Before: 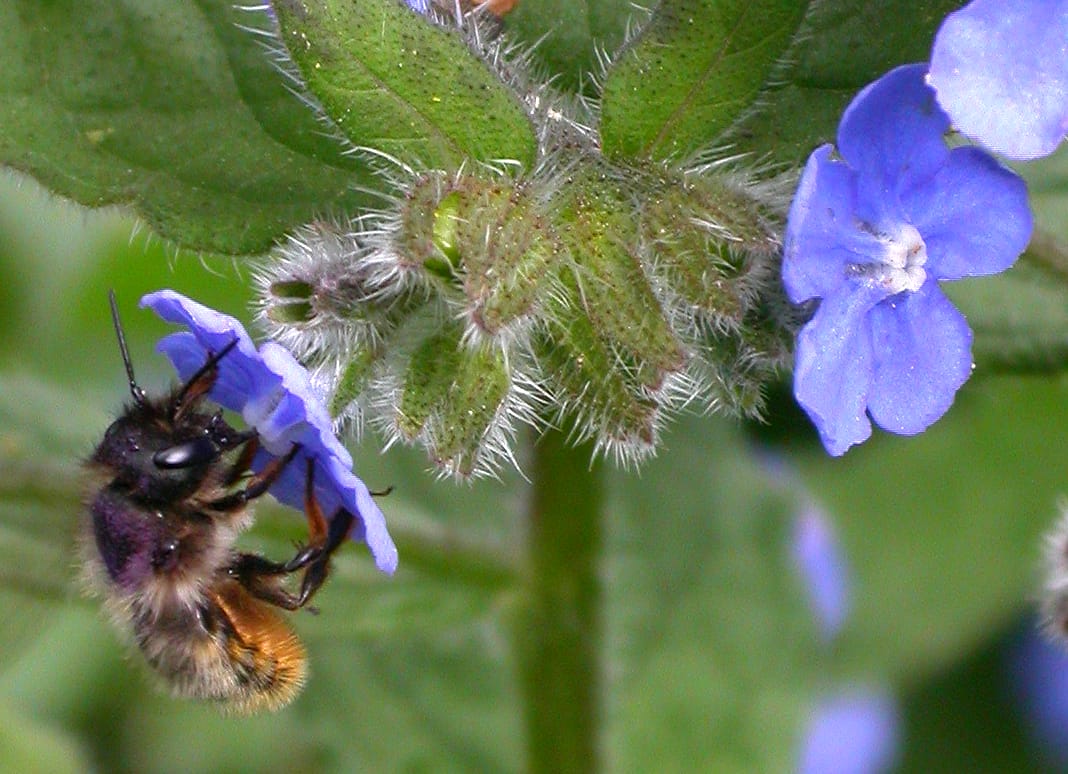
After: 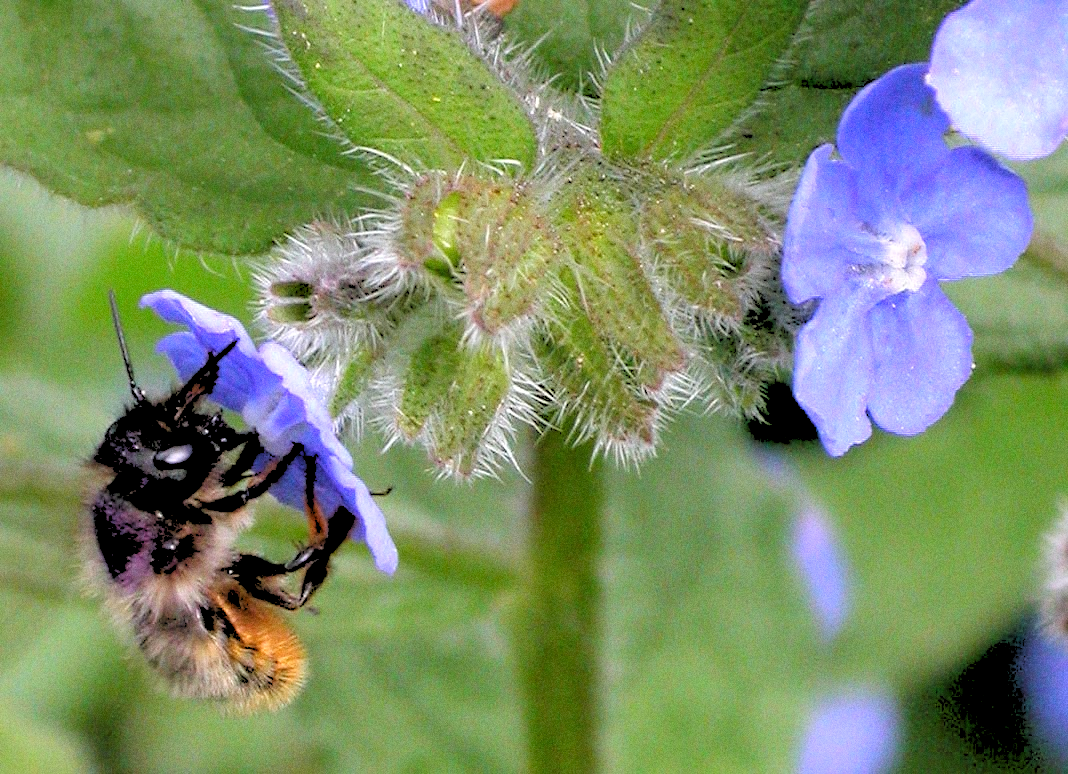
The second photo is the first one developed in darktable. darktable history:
grain: strength 26%
rgb levels: levels [[0.027, 0.429, 0.996], [0, 0.5, 1], [0, 0.5, 1]]
